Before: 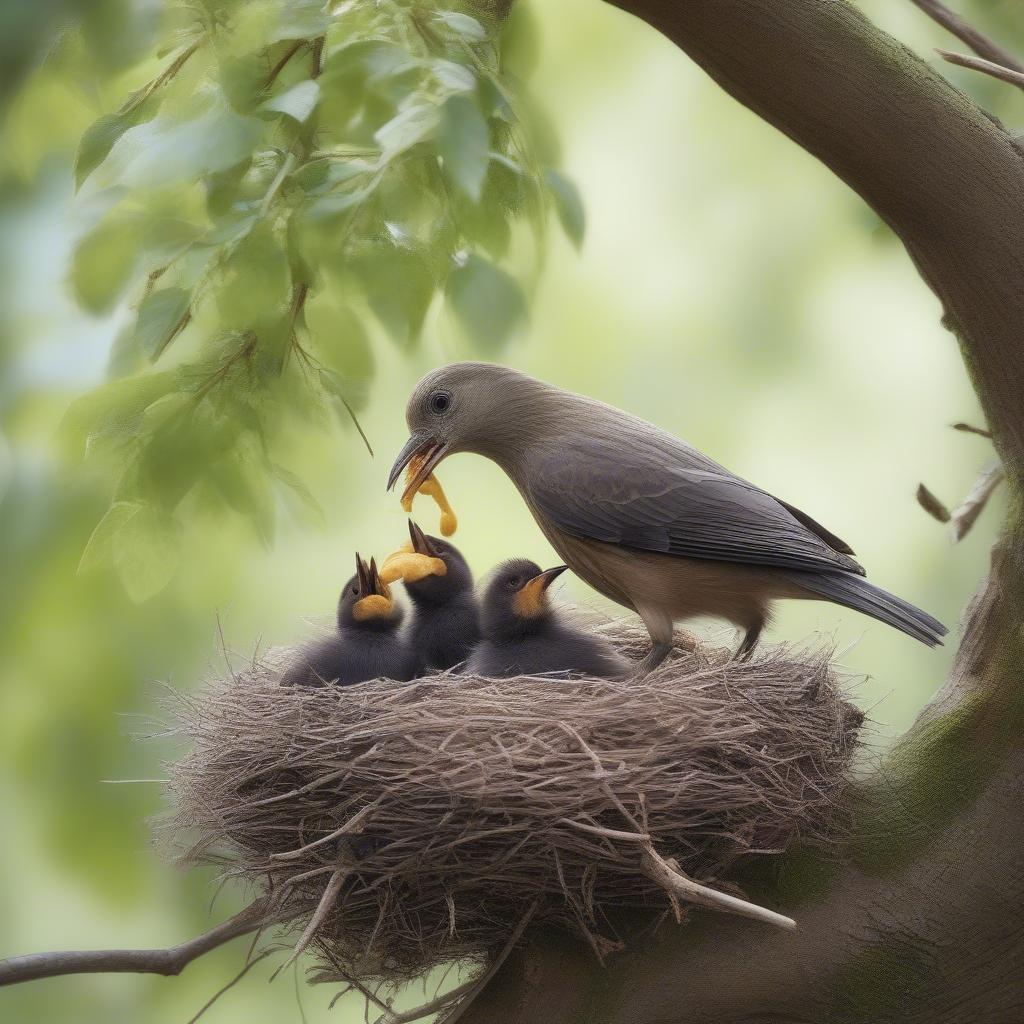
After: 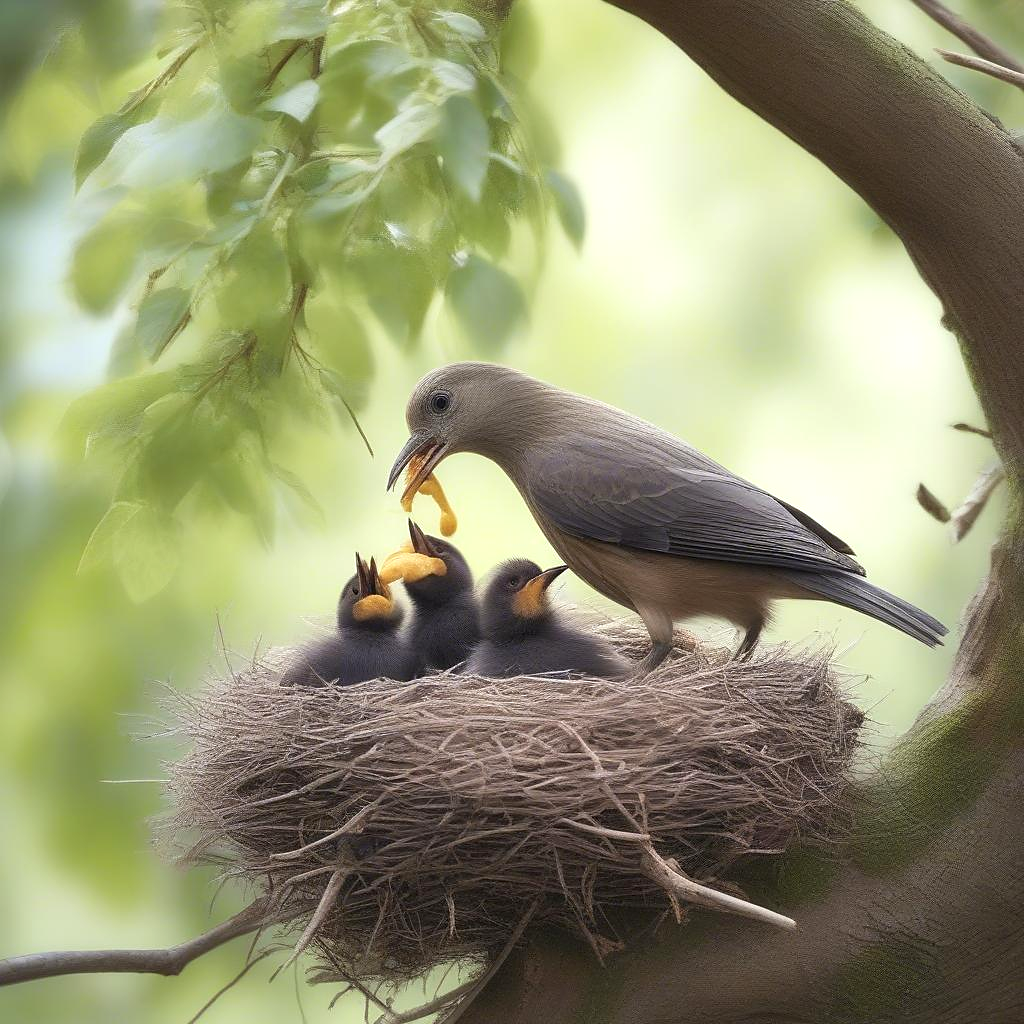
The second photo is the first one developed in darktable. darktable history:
exposure: exposure 0.367 EV, compensate highlight preservation false
sharpen: radius 1.559, amount 0.373, threshold 1.271
